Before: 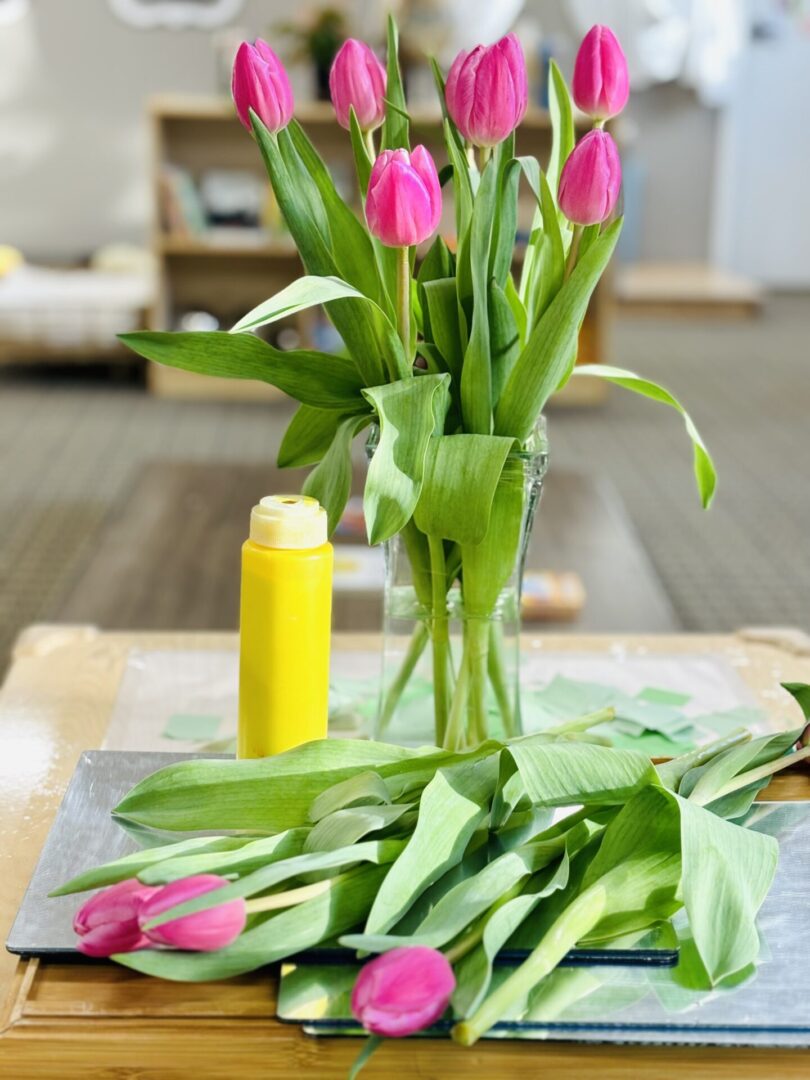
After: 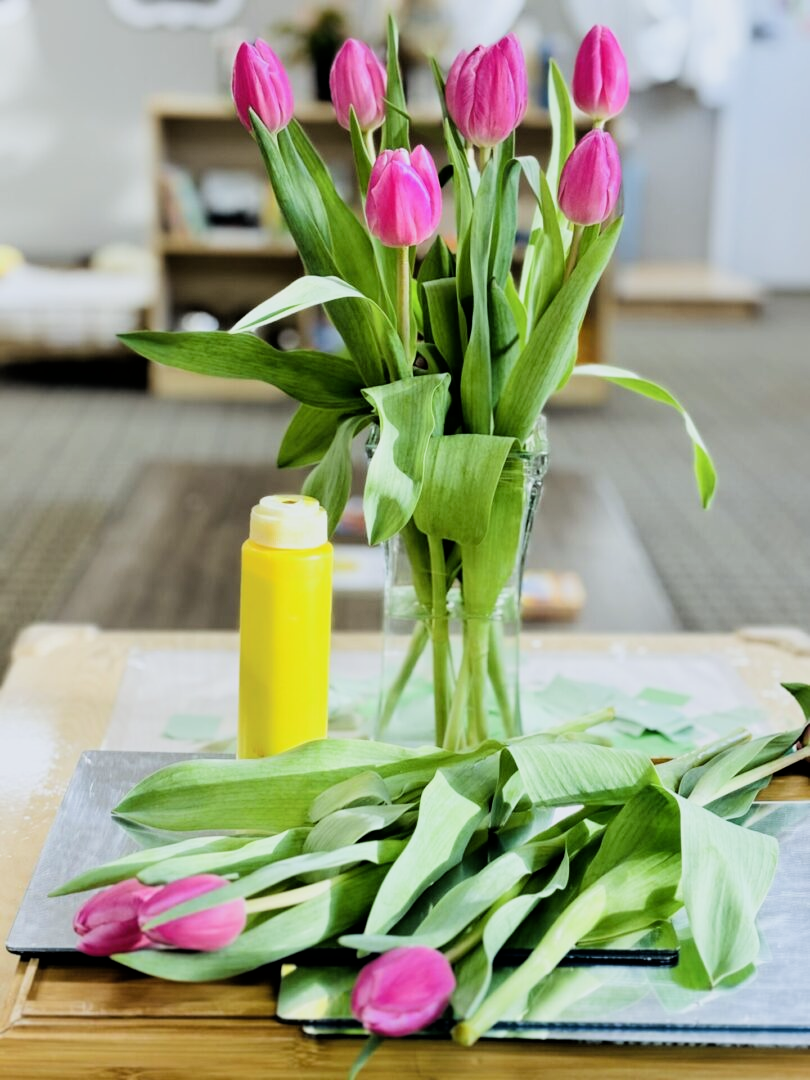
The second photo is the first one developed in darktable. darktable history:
white balance: red 0.967, blue 1.049
filmic rgb: black relative exposure -5 EV, white relative exposure 3.5 EV, hardness 3.19, contrast 1.4, highlights saturation mix -30%
